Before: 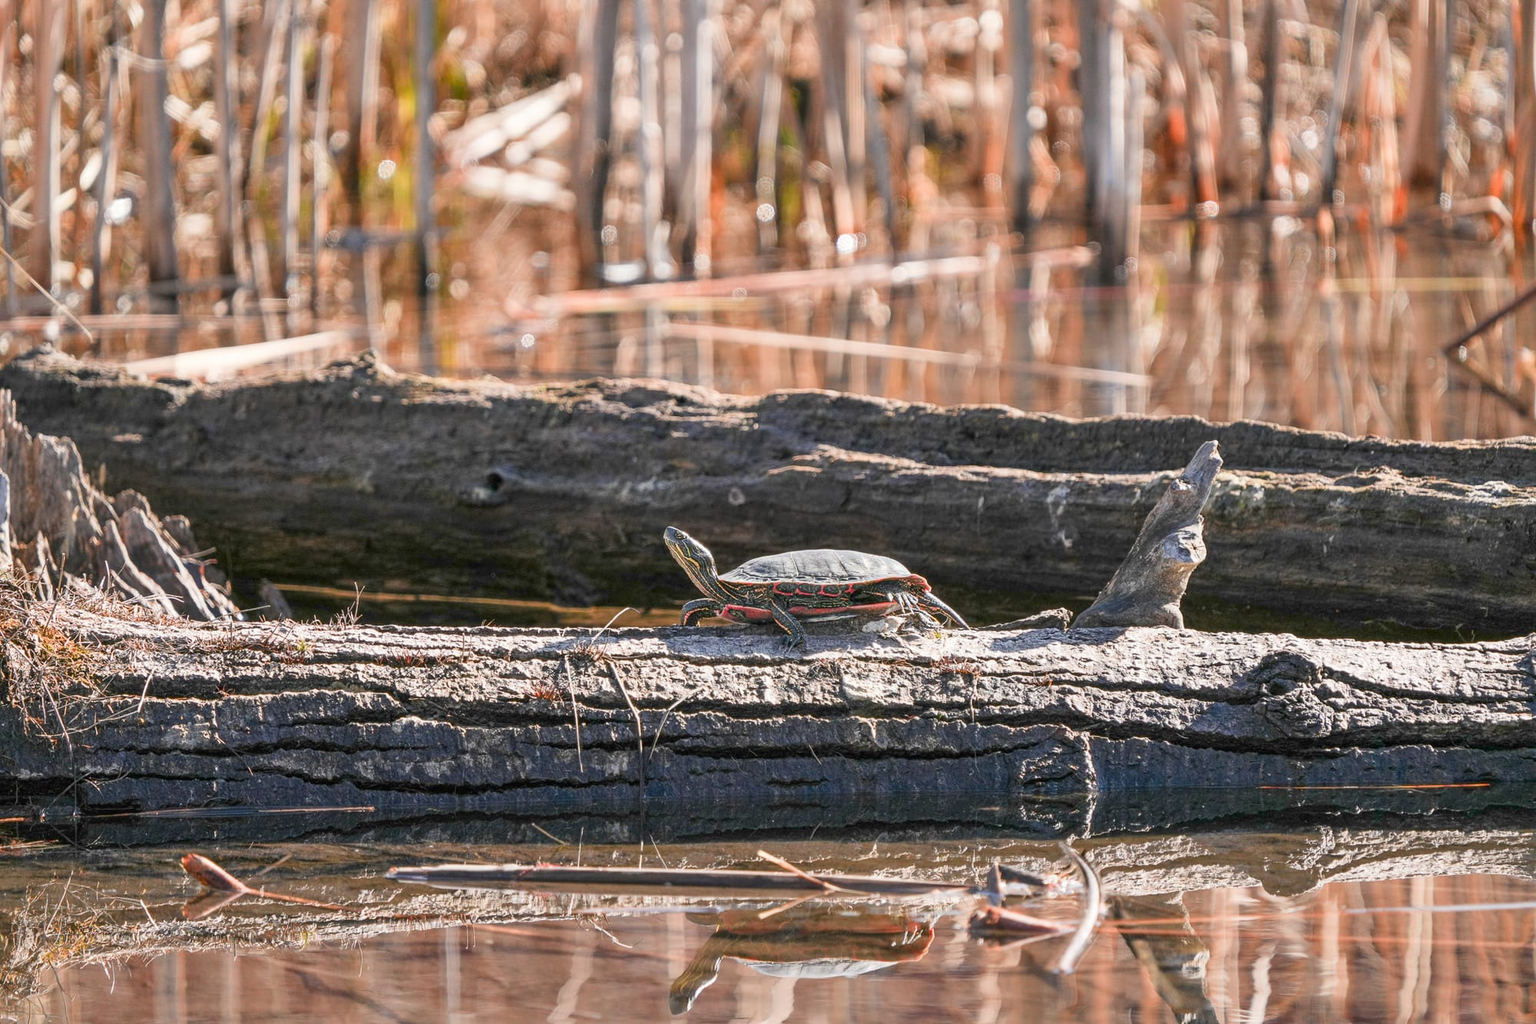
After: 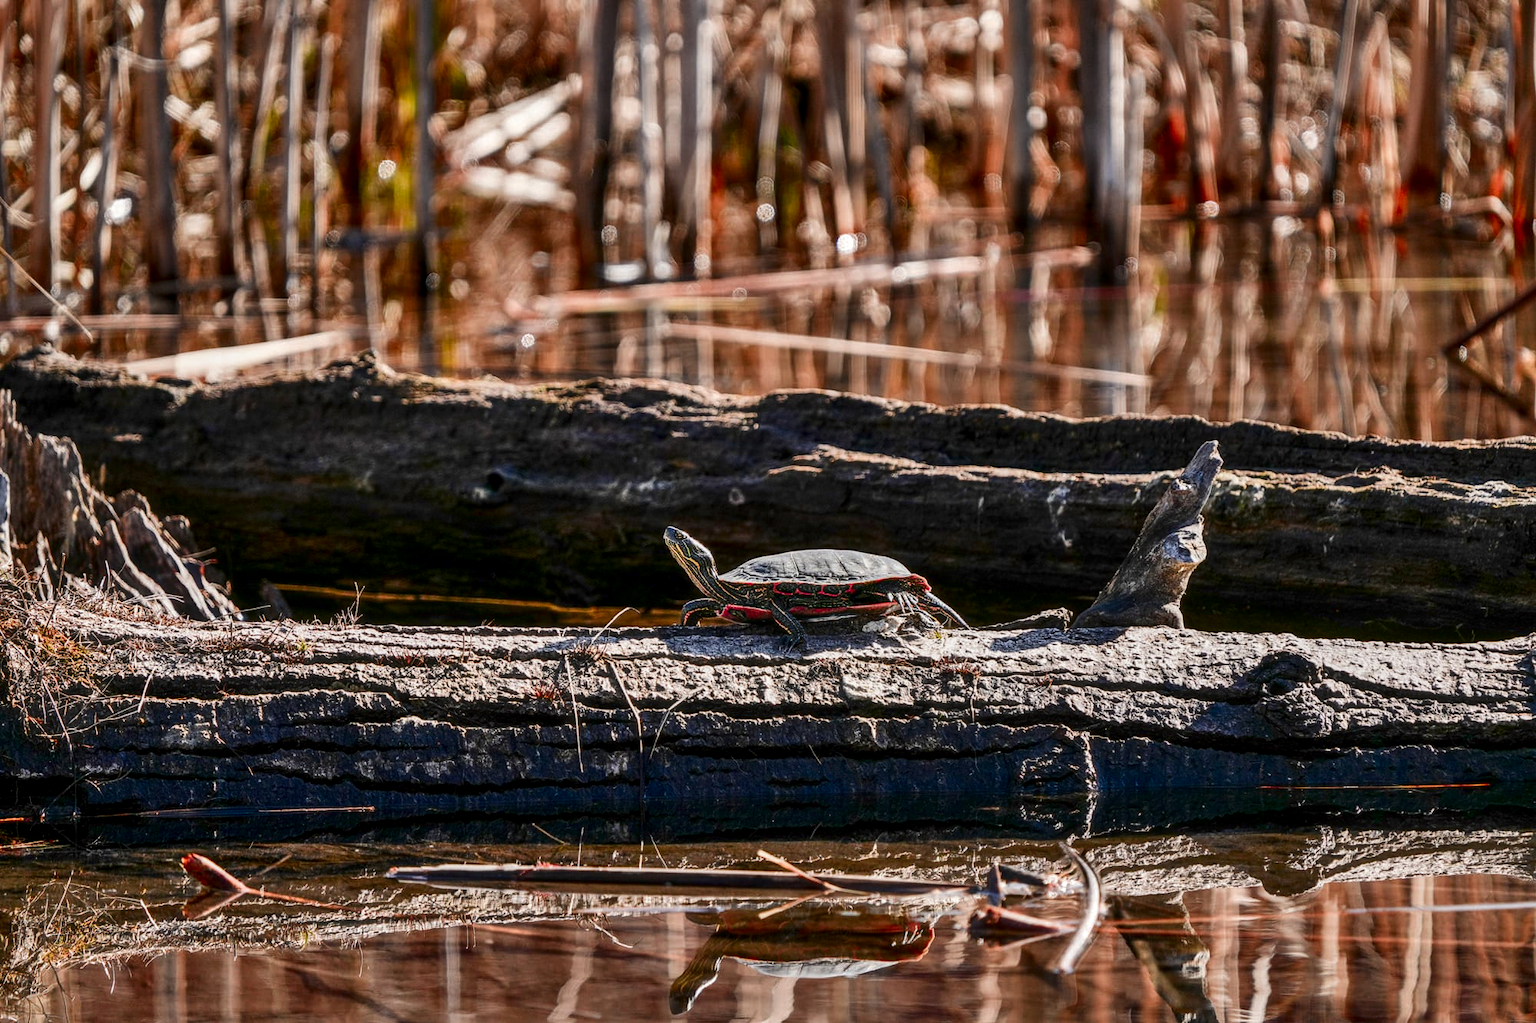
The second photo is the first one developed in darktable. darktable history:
shadows and highlights: soften with gaussian
exposure: compensate highlight preservation false
contrast brightness saturation: contrast 0.09, brightness -0.59, saturation 0.17
local contrast: on, module defaults
haze removal: strength -0.09, adaptive false
